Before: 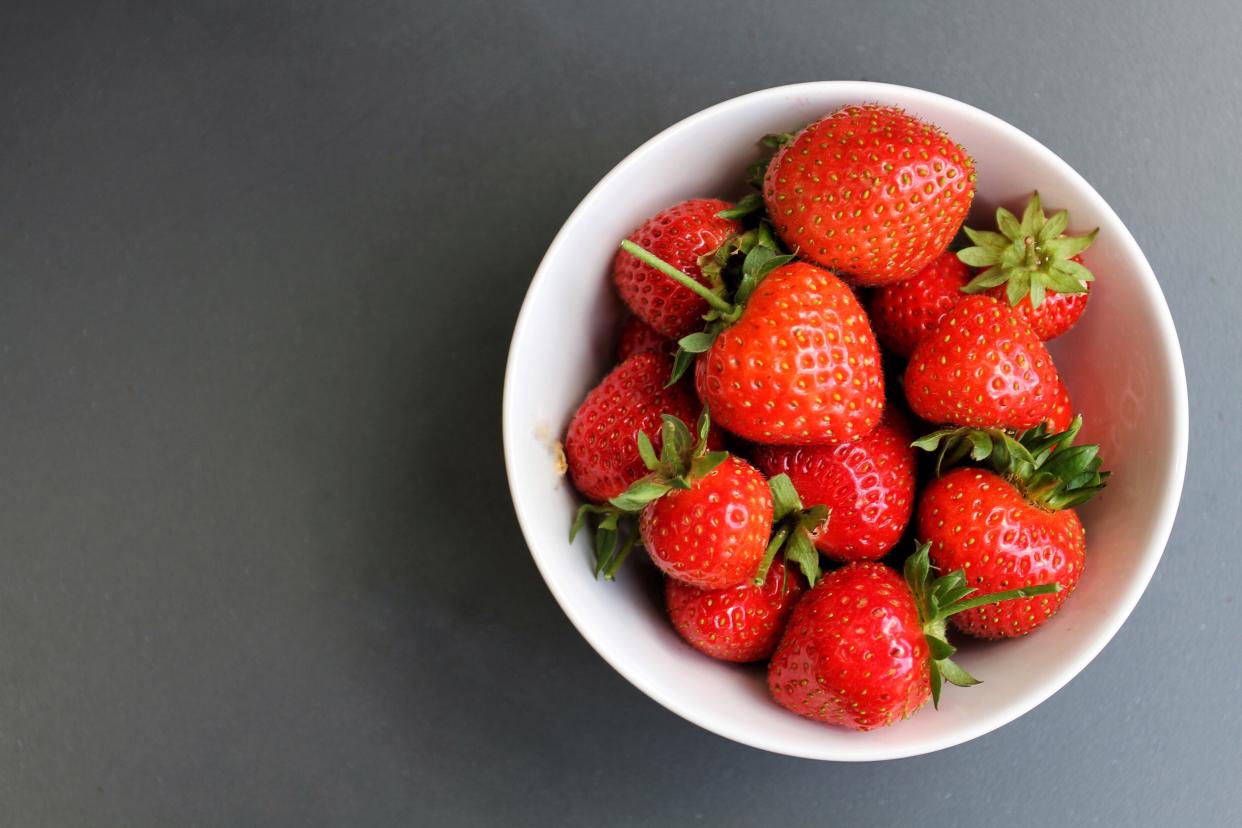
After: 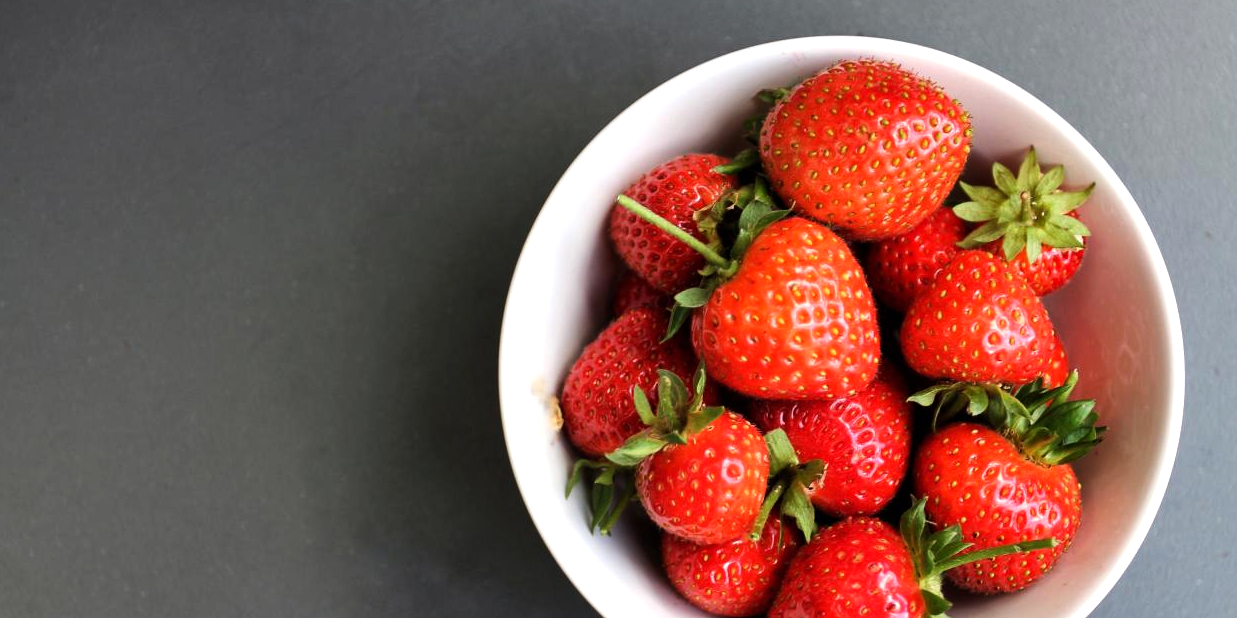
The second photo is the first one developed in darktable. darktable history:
crop: left 0.387%, top 5.469%, bottom 19.809%
shadows and highlights: soften with gaussian
tone equalizer: -8 EV -0.417 EV, -7 EV -0.389 EV, -6 EV -0.333 EV, -5 EV -0.222 EV, -3 EV 0.222 EV, -2 EV 0.333 EV, -1 EV 0.389 EV, +0 EV 0.417 EV, edges refinement/feathering 500, mask exposure compensation -1.57 EV, preserve details no
